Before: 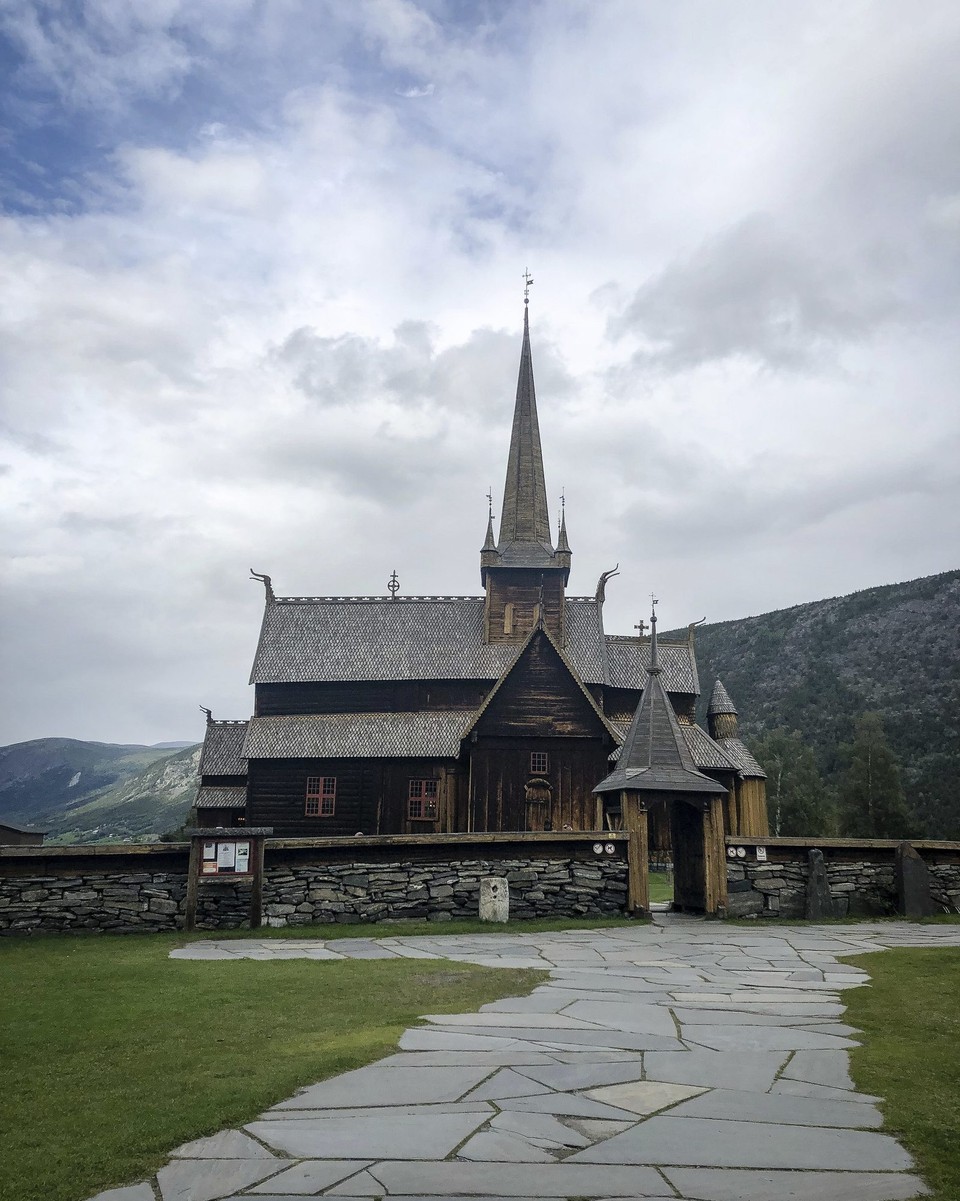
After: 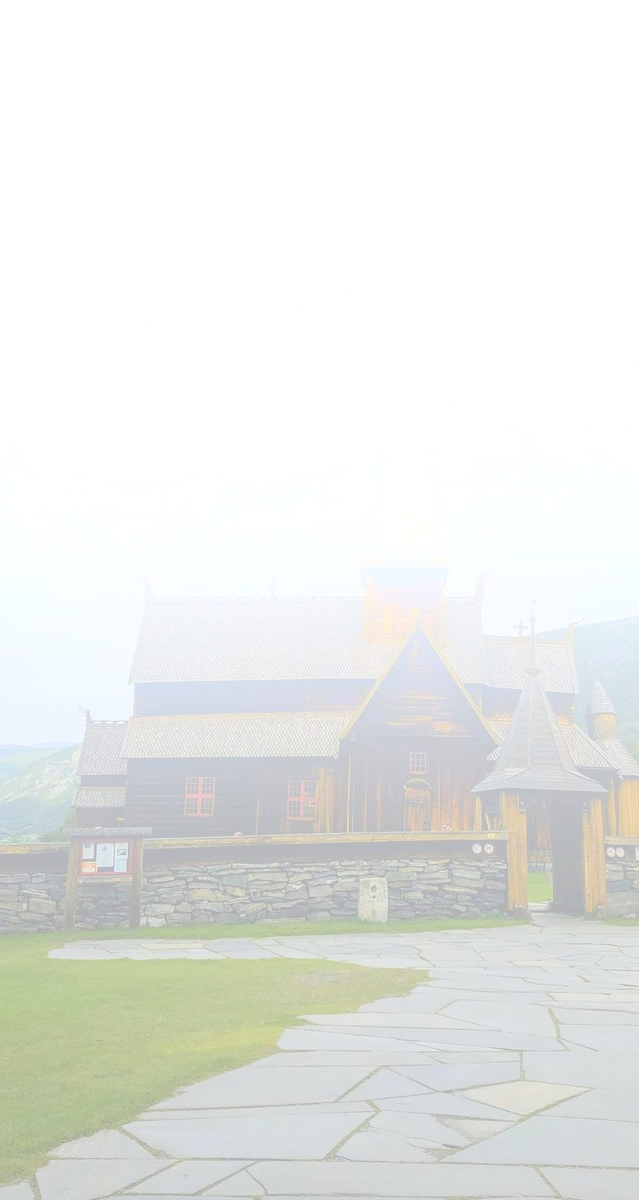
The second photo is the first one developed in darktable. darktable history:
bloom: size 70%, threshold 25%, strength 70%
crop and rotate: left 12.648%, right 20.685%
exposure: black level correction 0.001, exposure -0.125 EV, compensate exposure bias true, compensate highlight preservation false
